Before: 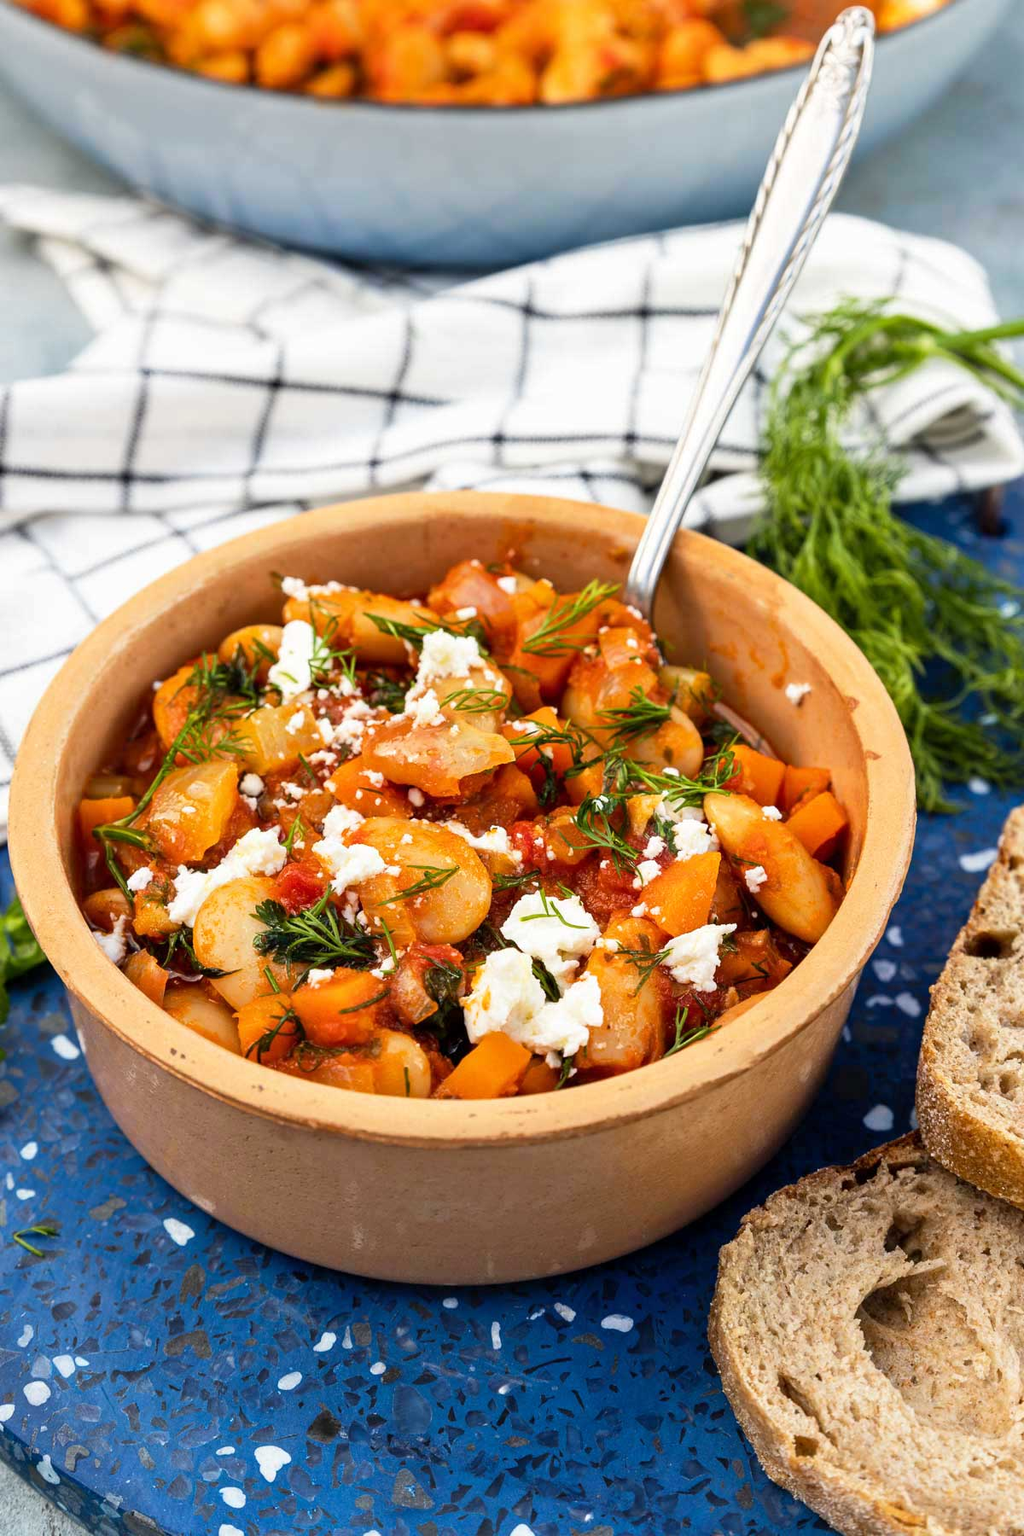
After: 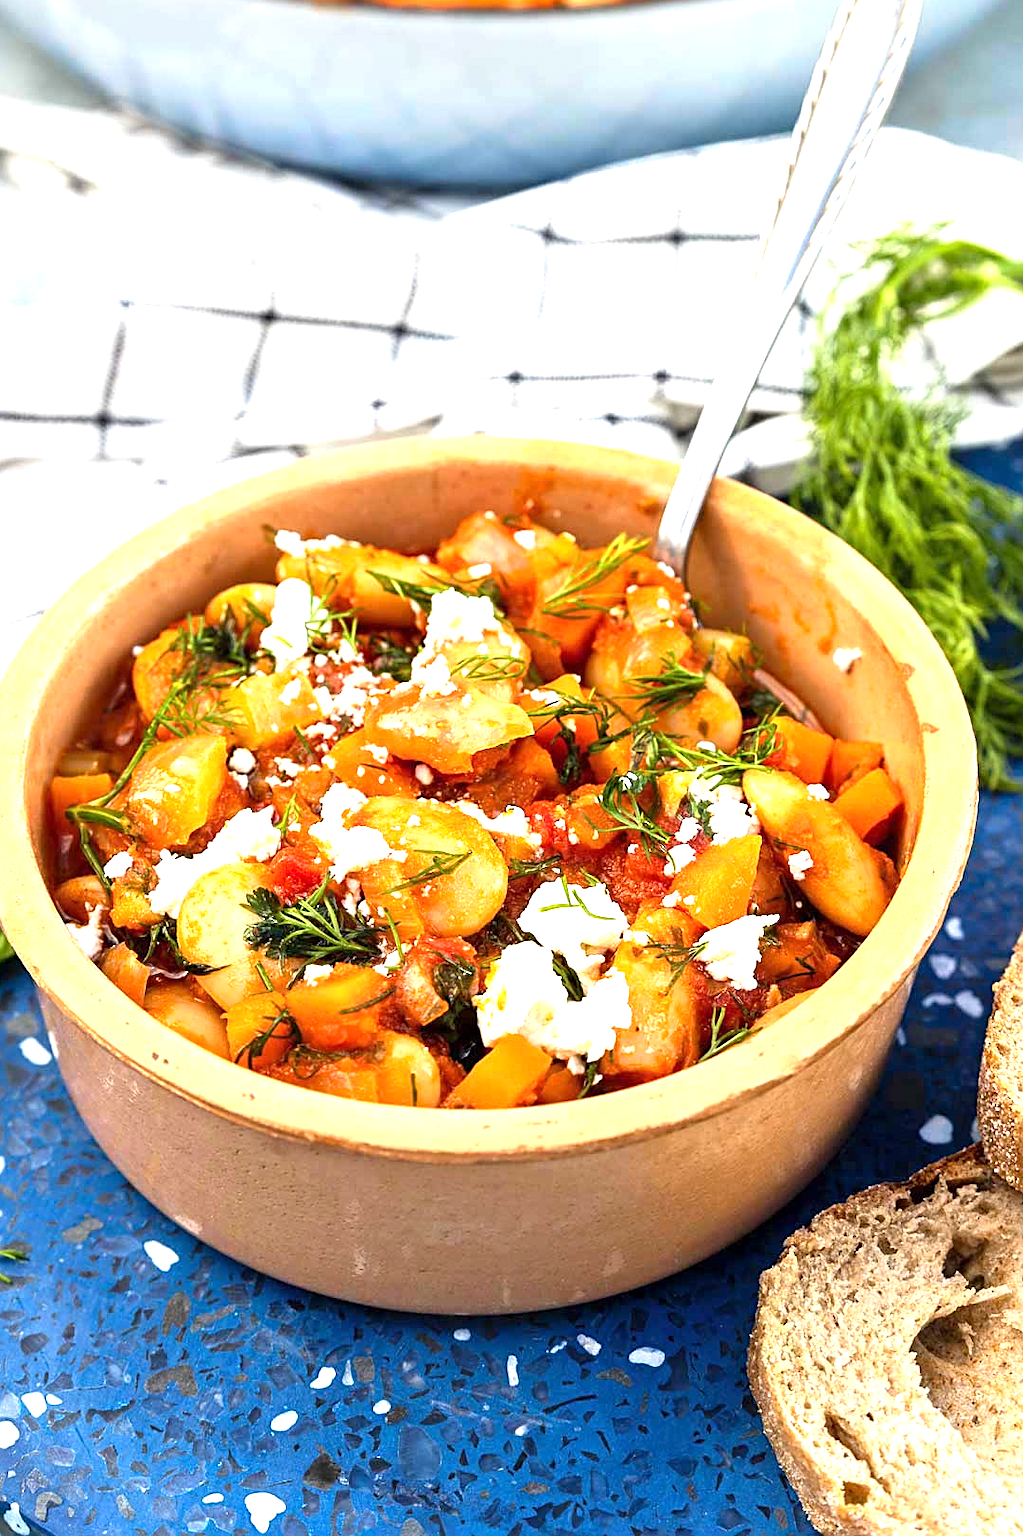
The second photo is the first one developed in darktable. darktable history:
sharpen: on, module defaults
exposure: exposure 1 EV, compensate highlight preservation false
crop: left 3.305%, top 6.436%, right 6.389%, bottom 3.258%
grain: coarseness 0.81 ISO, strength 1.34%, mid-tones bias 0%
